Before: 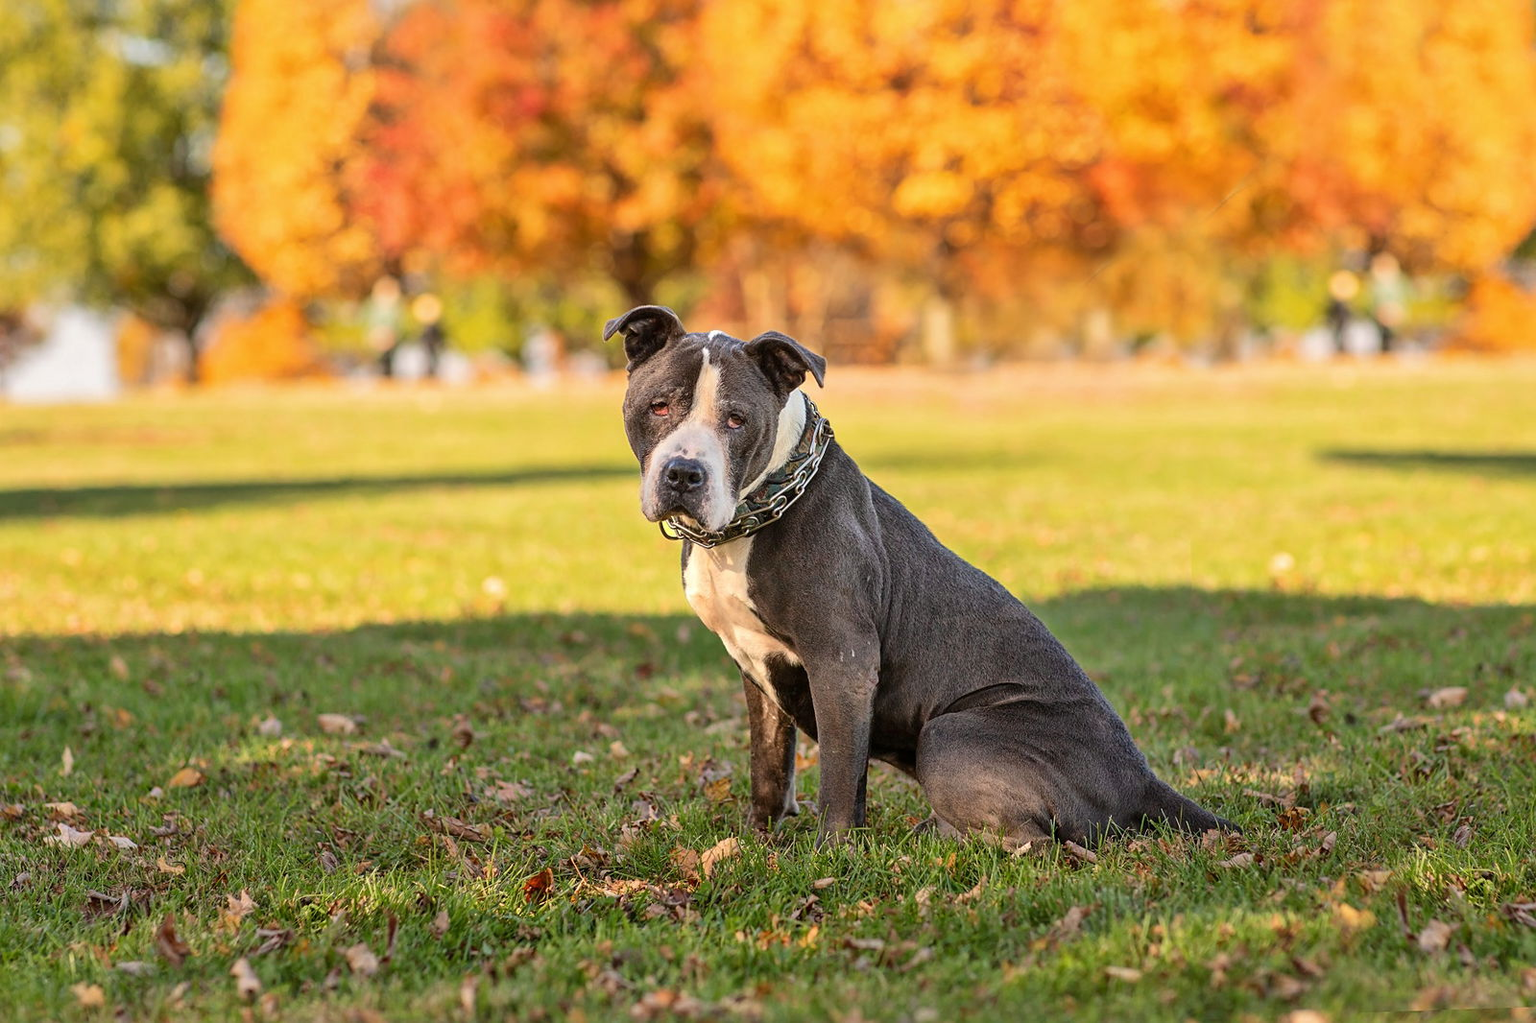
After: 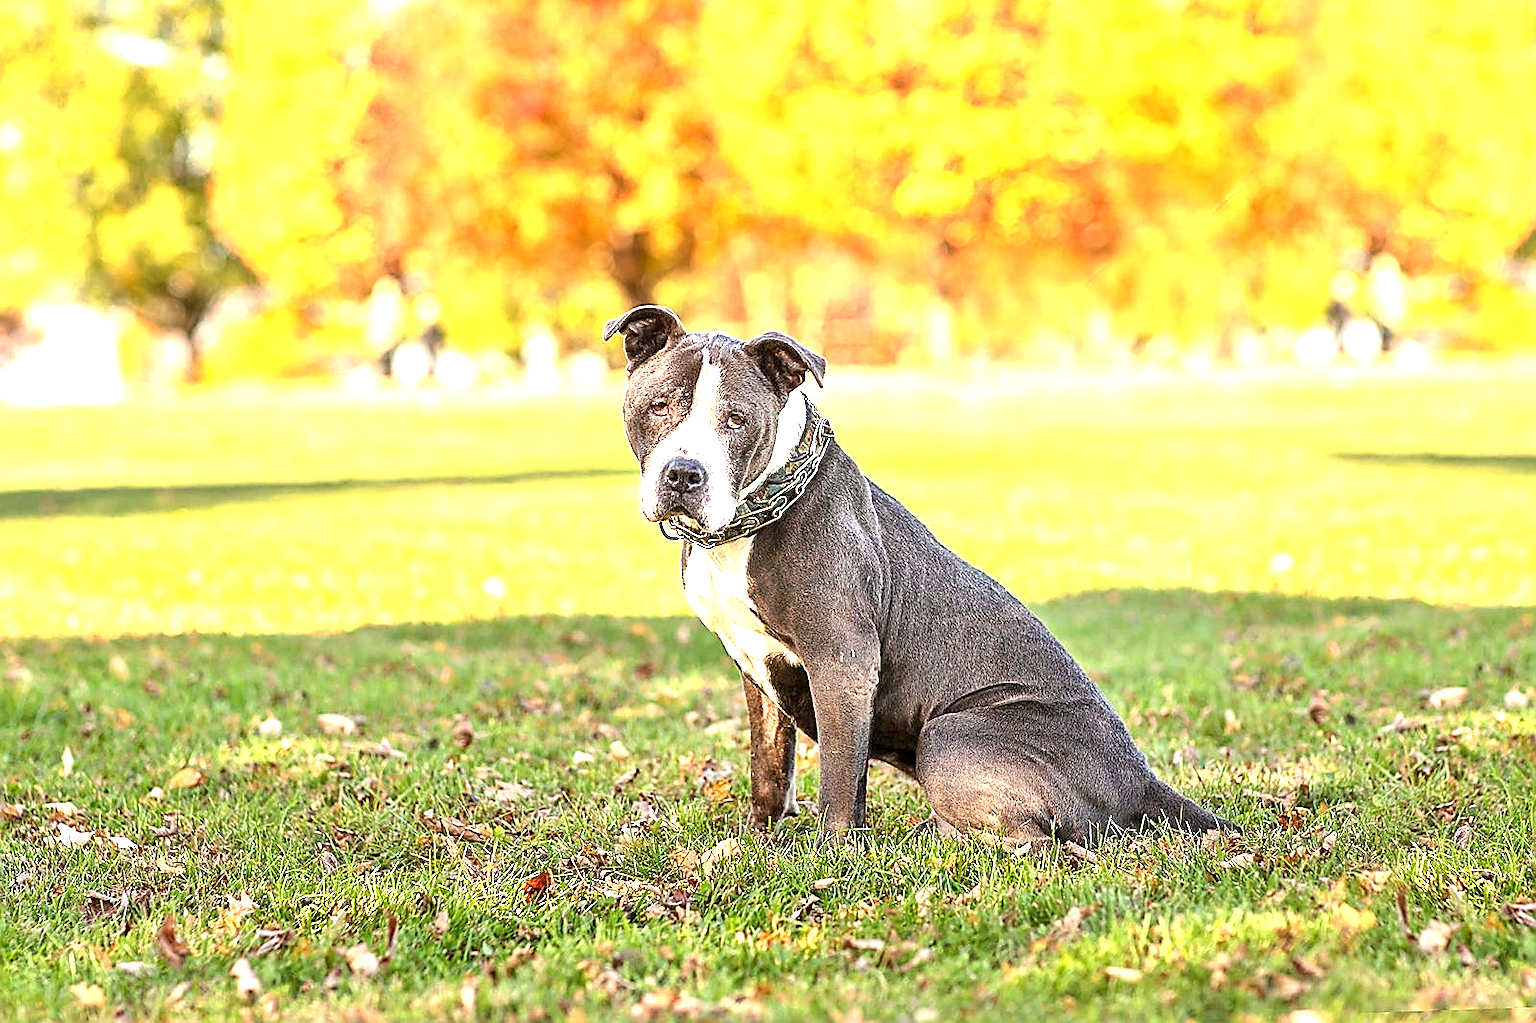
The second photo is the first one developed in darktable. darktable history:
sharpen: radius 1.353, amount 1.254, threshold 0.715
exposure: black level correction 0.001, exposure 1.645 EV, compensate highlight preservation false
